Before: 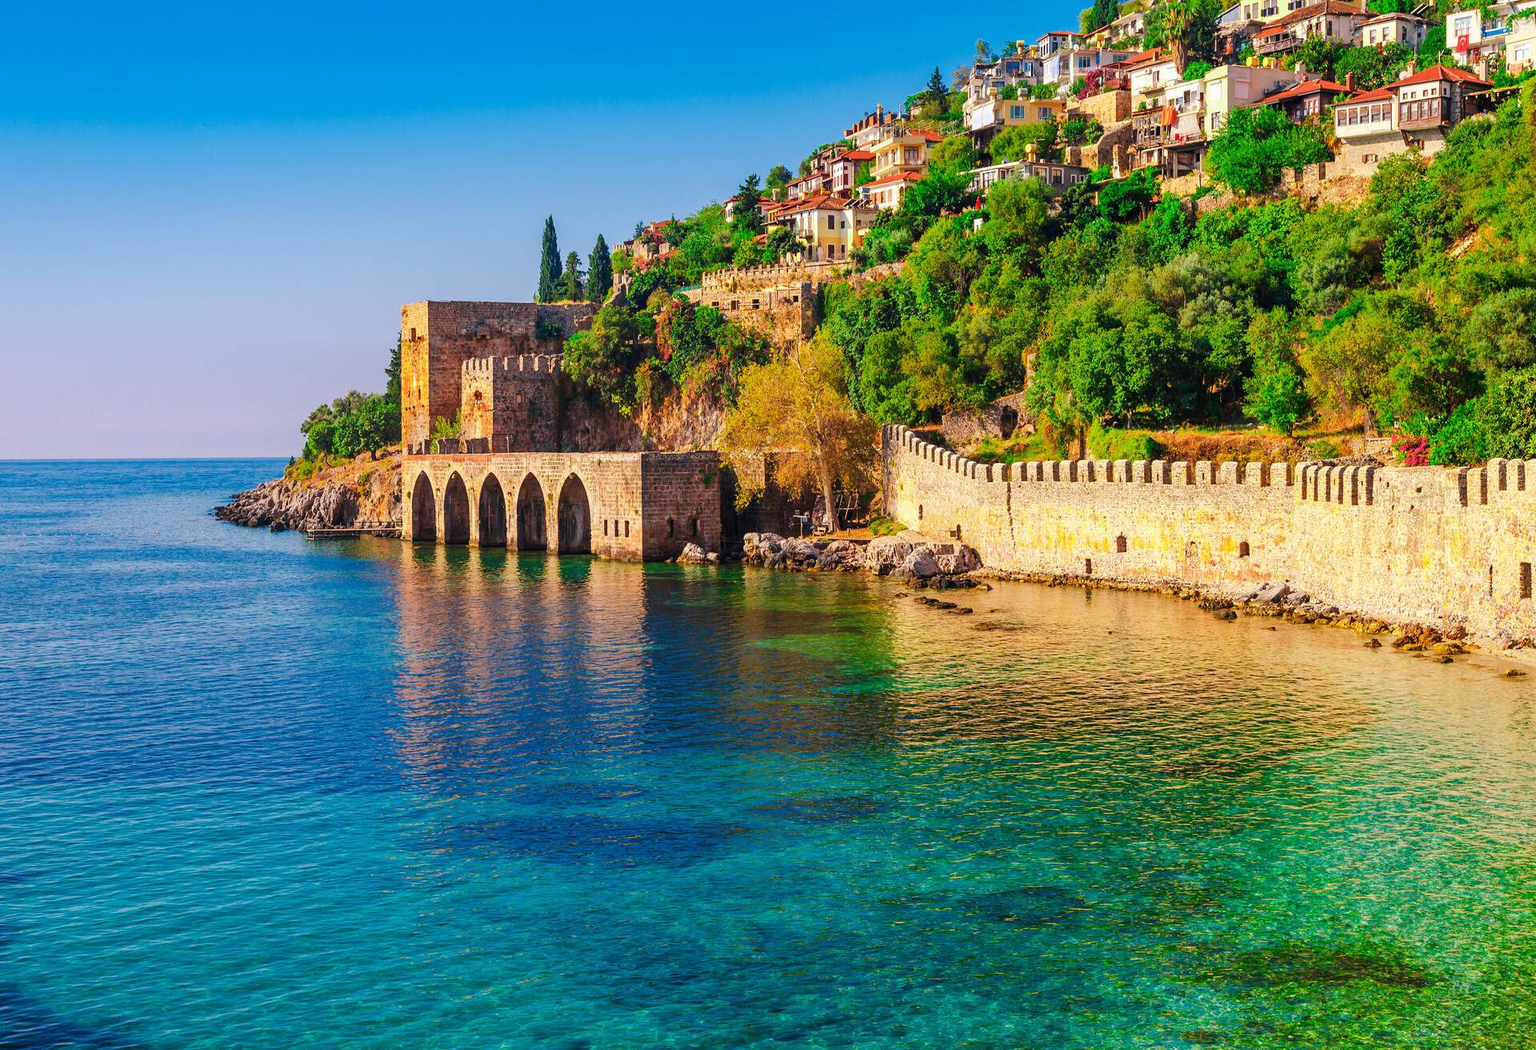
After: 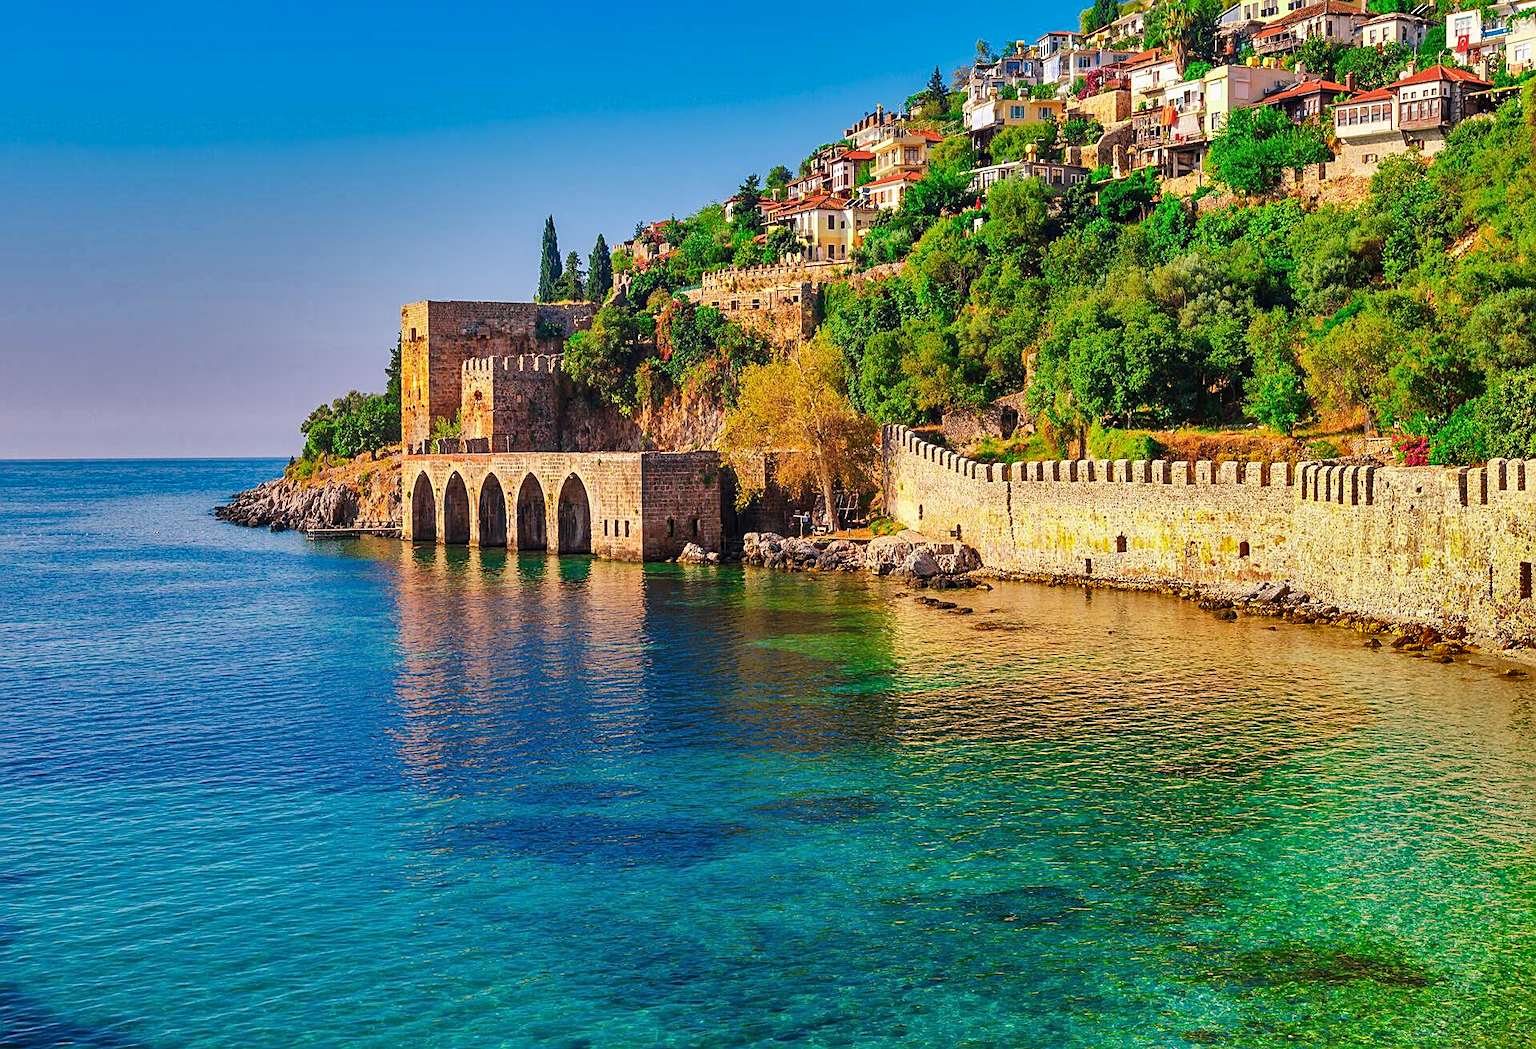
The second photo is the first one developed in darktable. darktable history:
shadows and highlights: shadows 17.24, highlights -85.21, soften with gaussian
sharpen: on, module defaults
